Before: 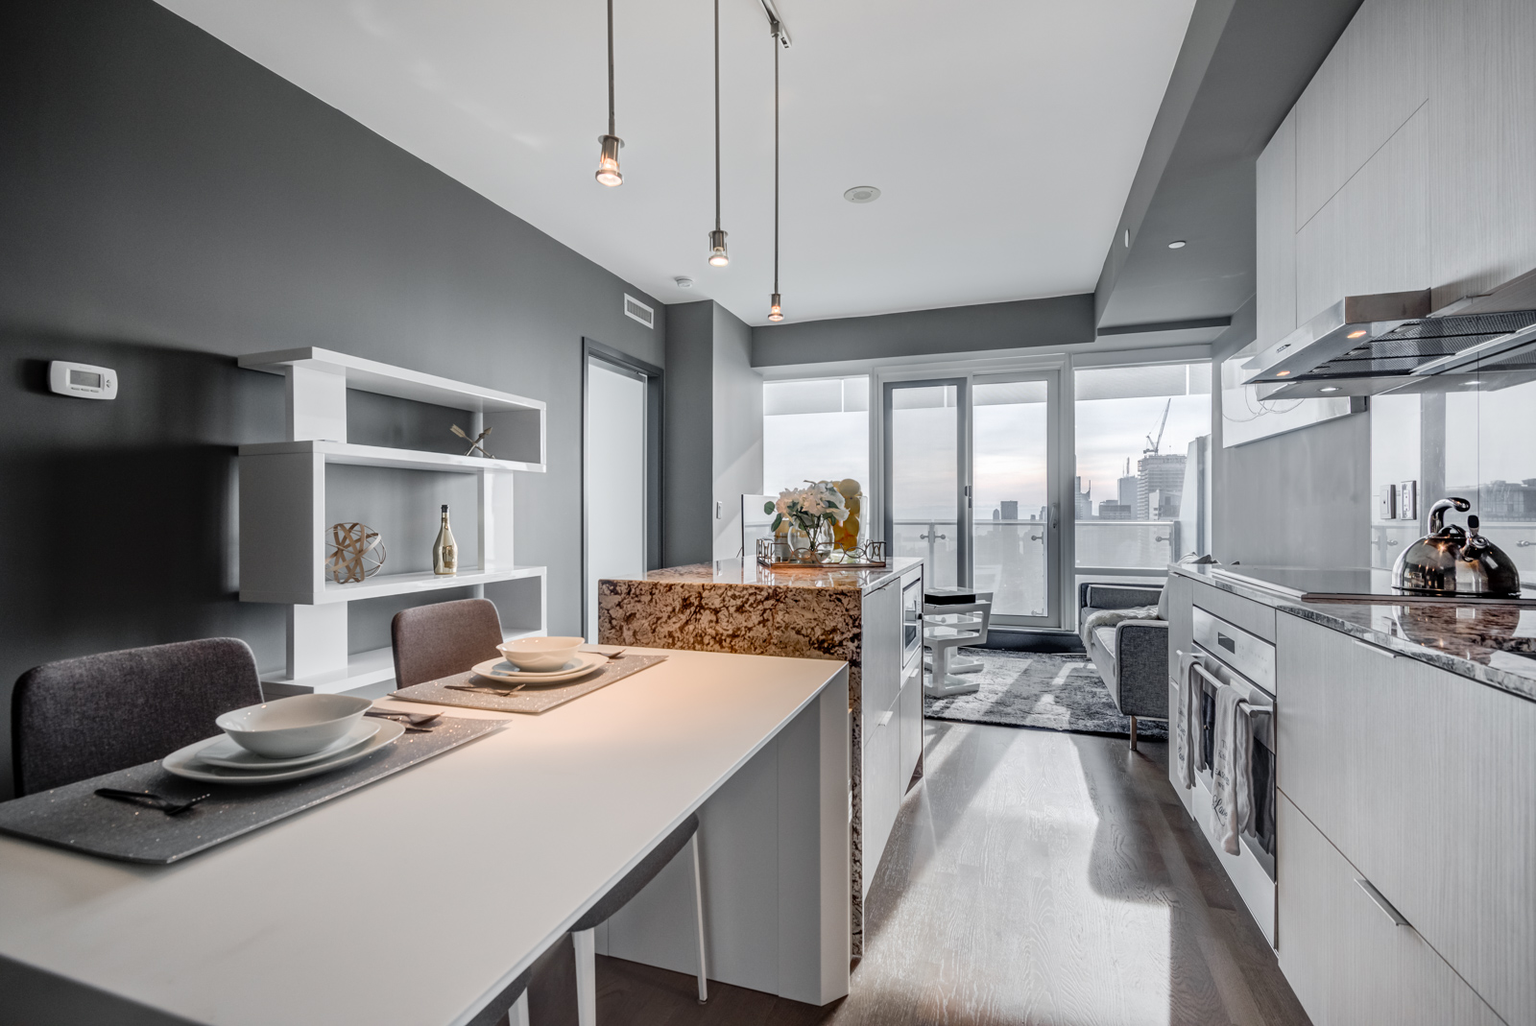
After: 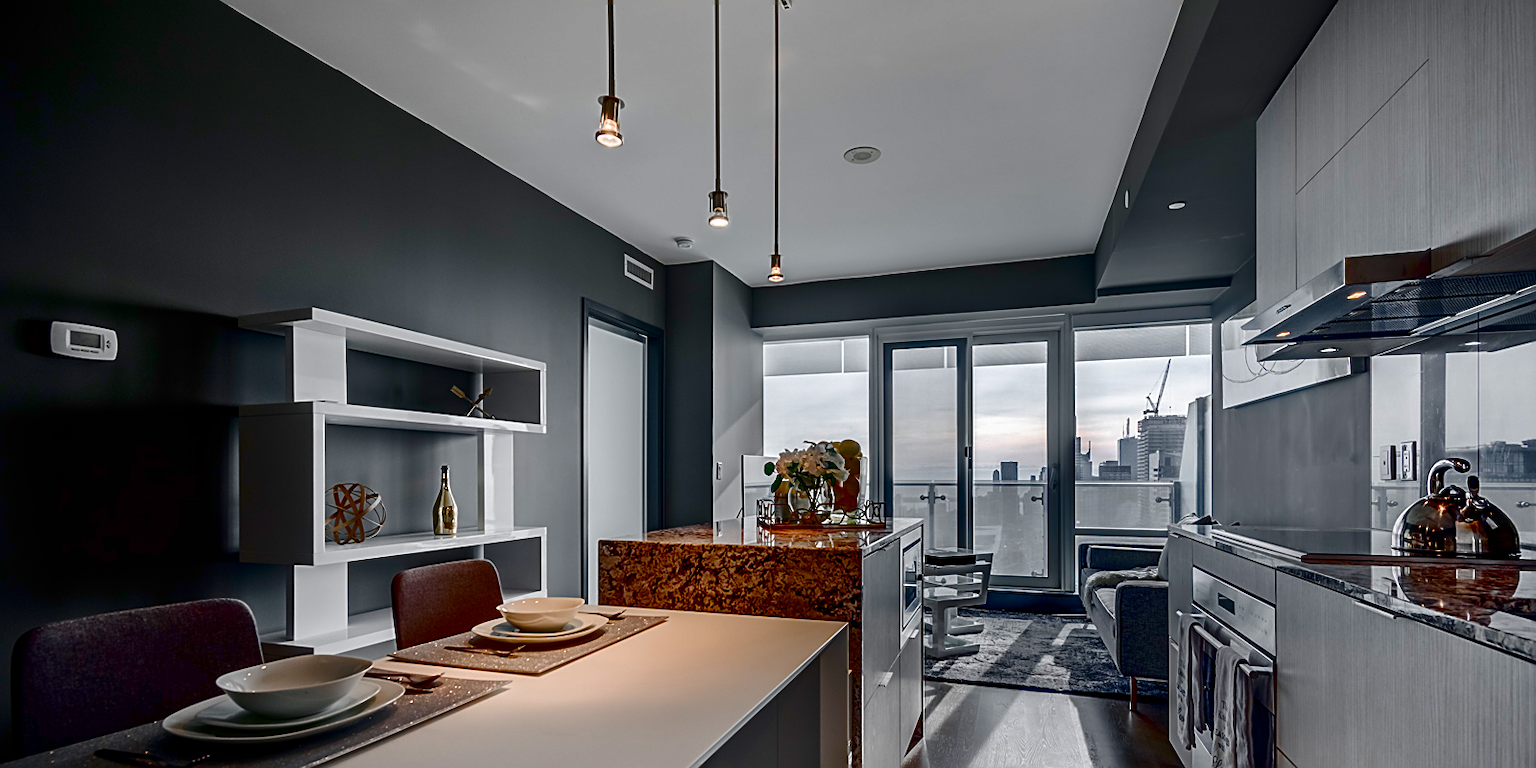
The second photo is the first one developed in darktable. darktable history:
white balance: red 1, blue 1
contrast brightness saturation: contrast 0.09, brightness -0.59, saturation 0.17
sharpen: on, module defaults
color balance rgb: perceptual saturation grading › global saturation 24.74%, perceptual saturation grading › highlights -51.22%, perceptual saturation grading › mid-tones 19.16%, perceptual saturation grading › shadows 60.98%, global vibrance 50%
crop: top 3.857%, bottom 21.132%
